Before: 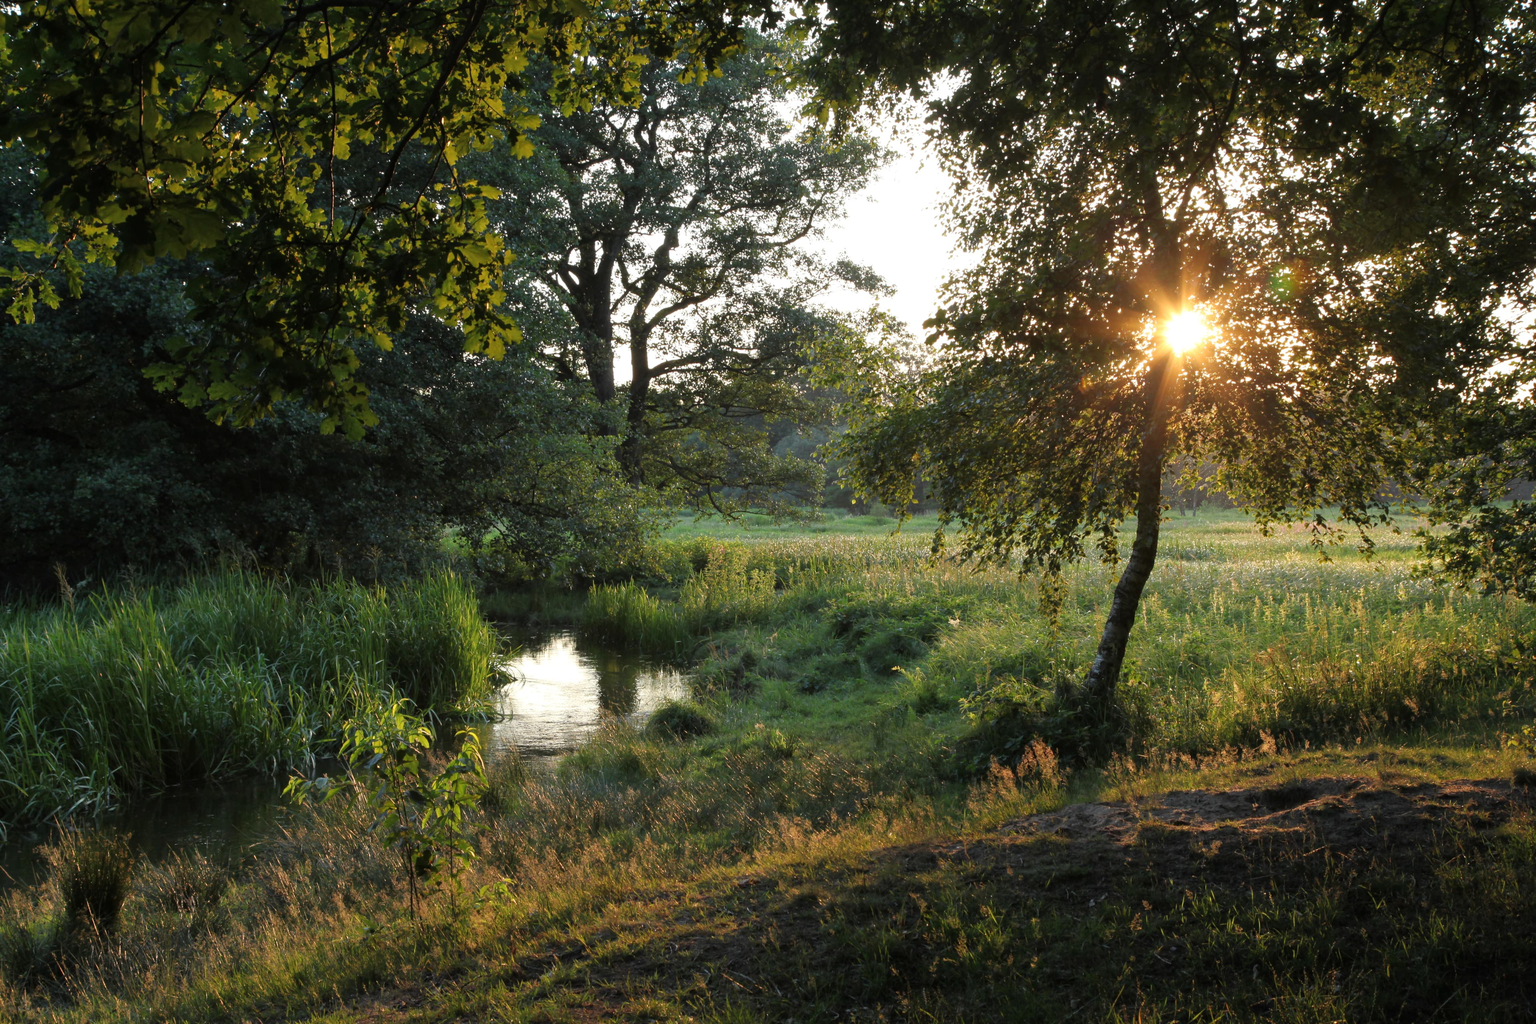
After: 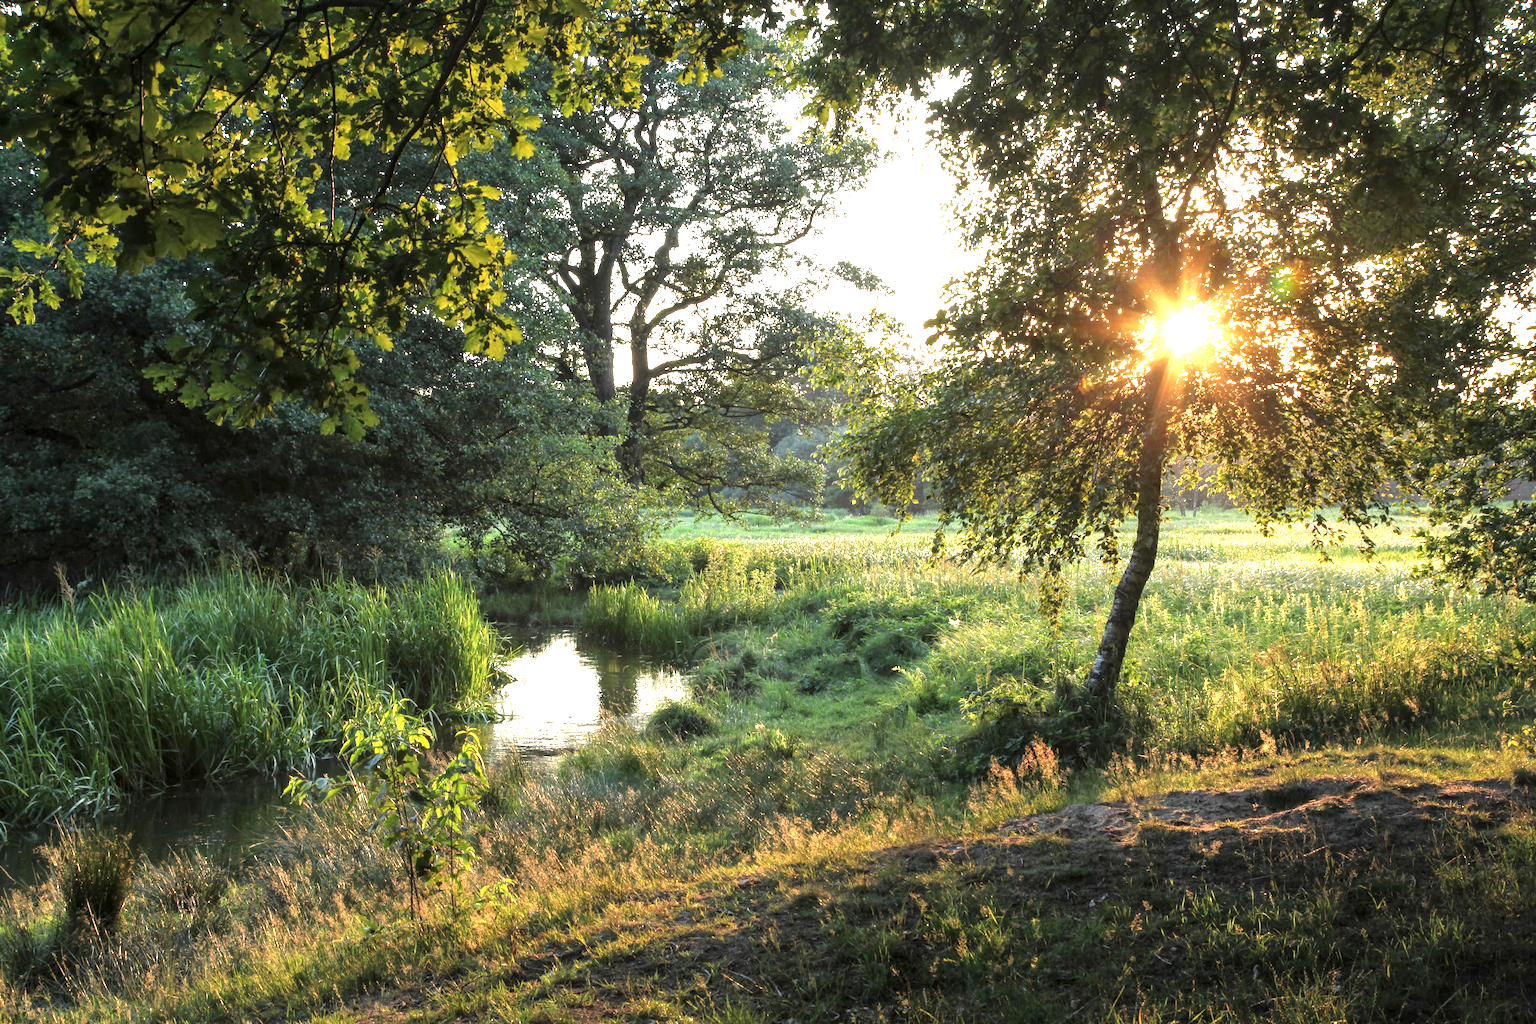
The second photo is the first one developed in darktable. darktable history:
local contrast: on, module defaults
exposure: black level correction 0, exposure 1.297 EV, compensate exposure bias true, compensate highlight preservation false
